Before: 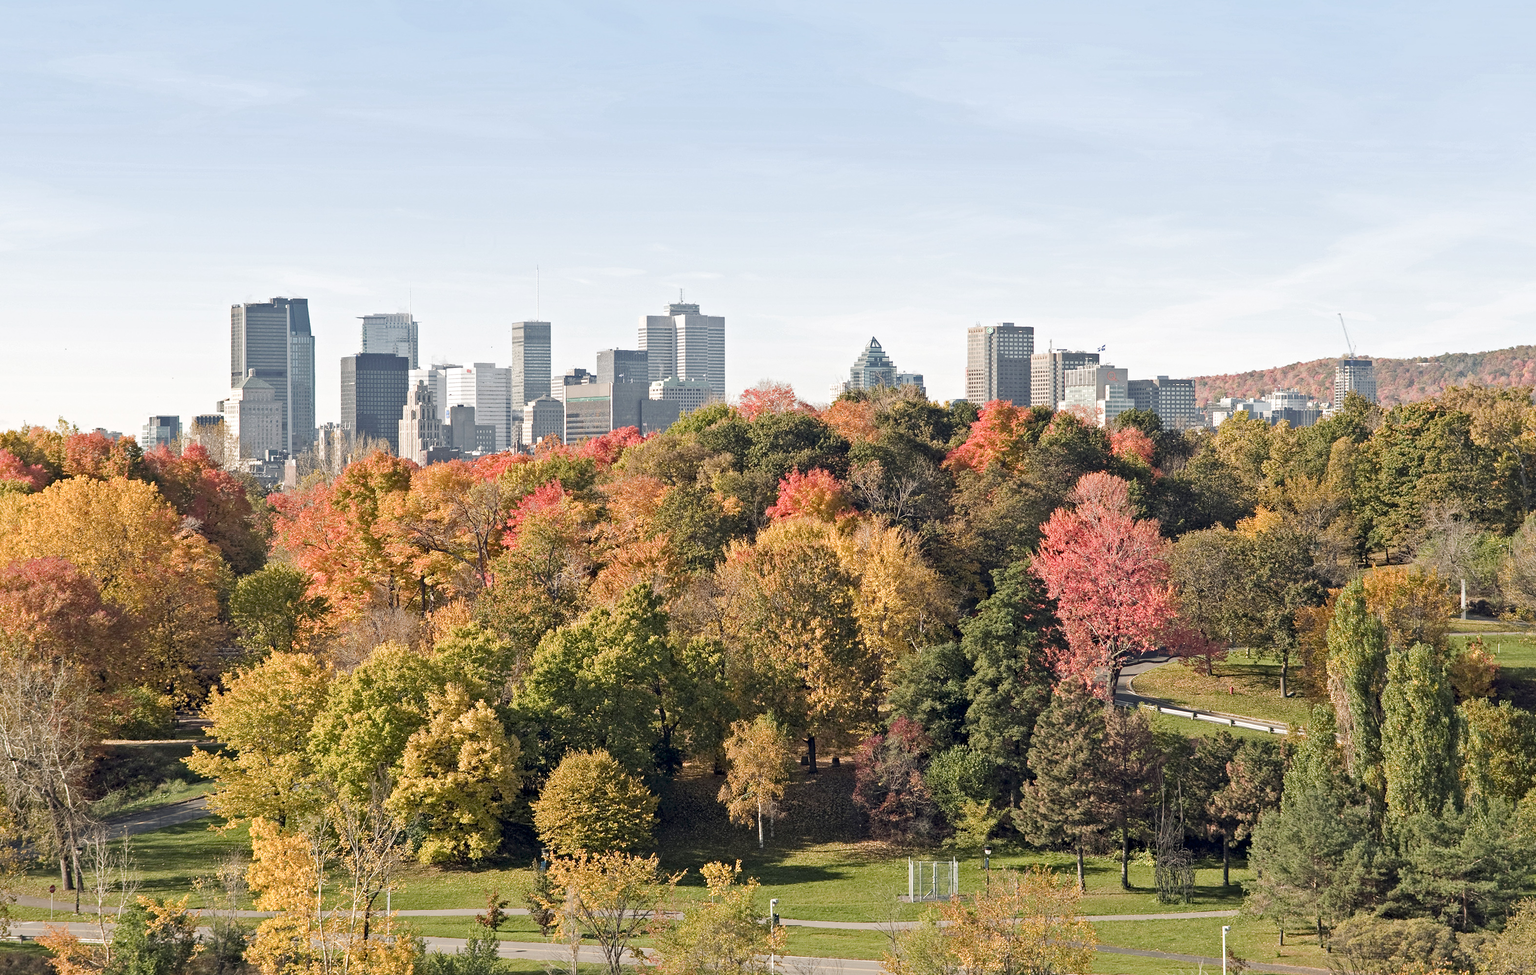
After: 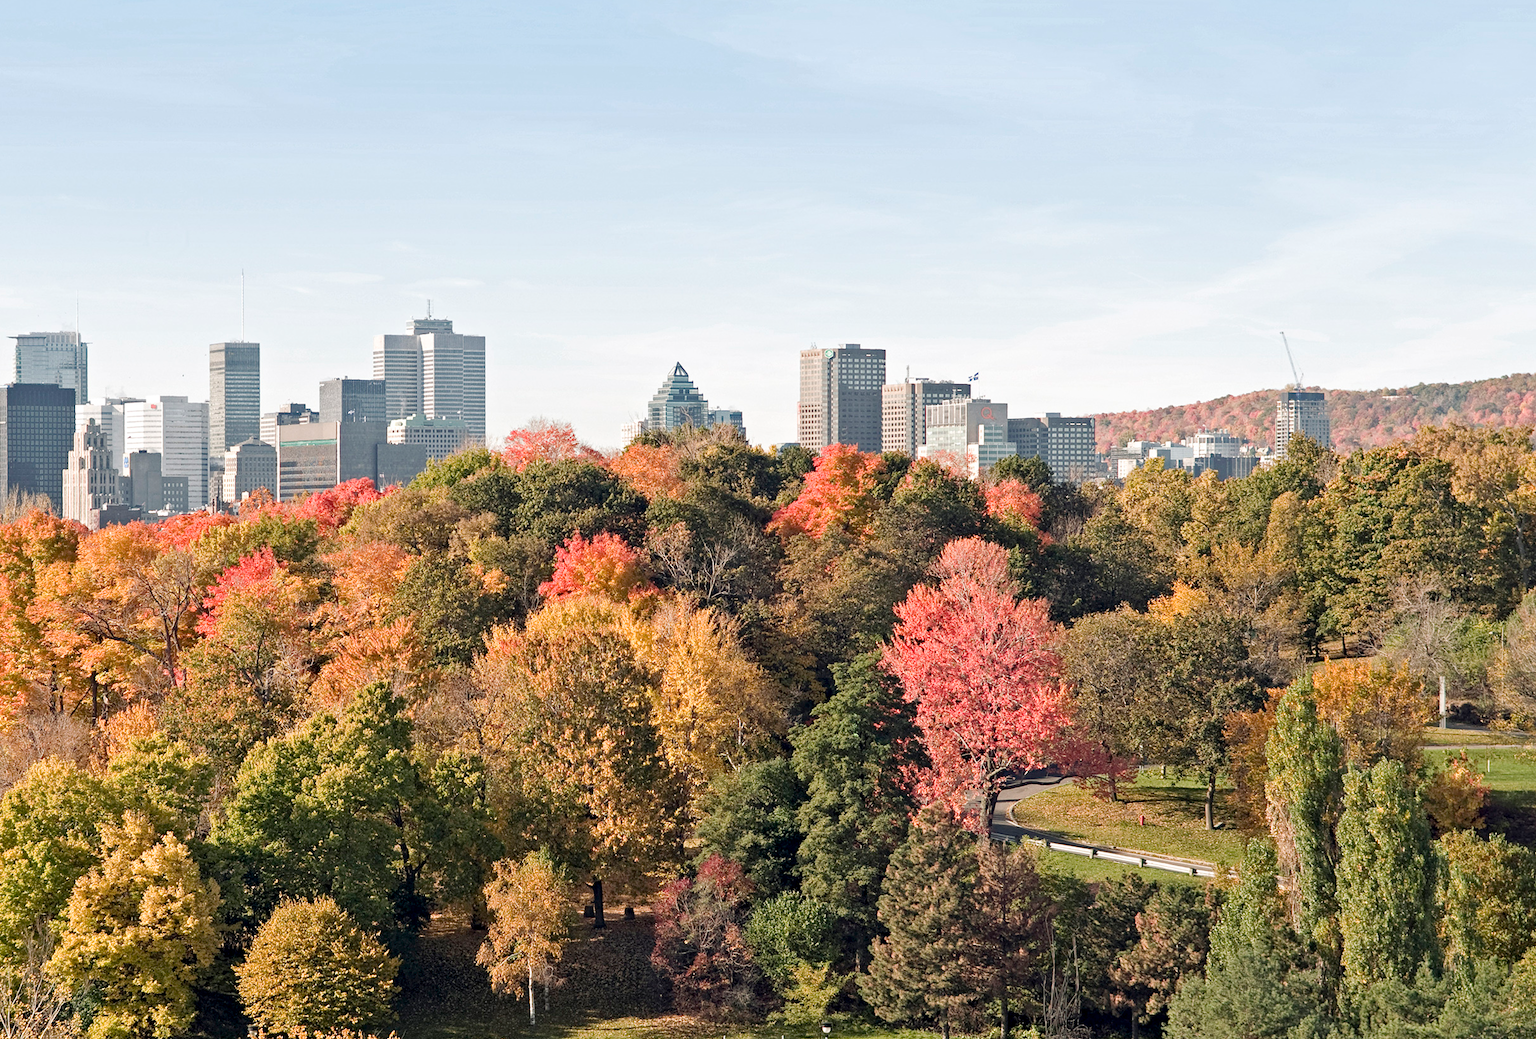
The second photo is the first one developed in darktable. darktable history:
crop: left 22.842%, top 5.913%, bottom 11.789%
color correction: highlights b* 0.051
